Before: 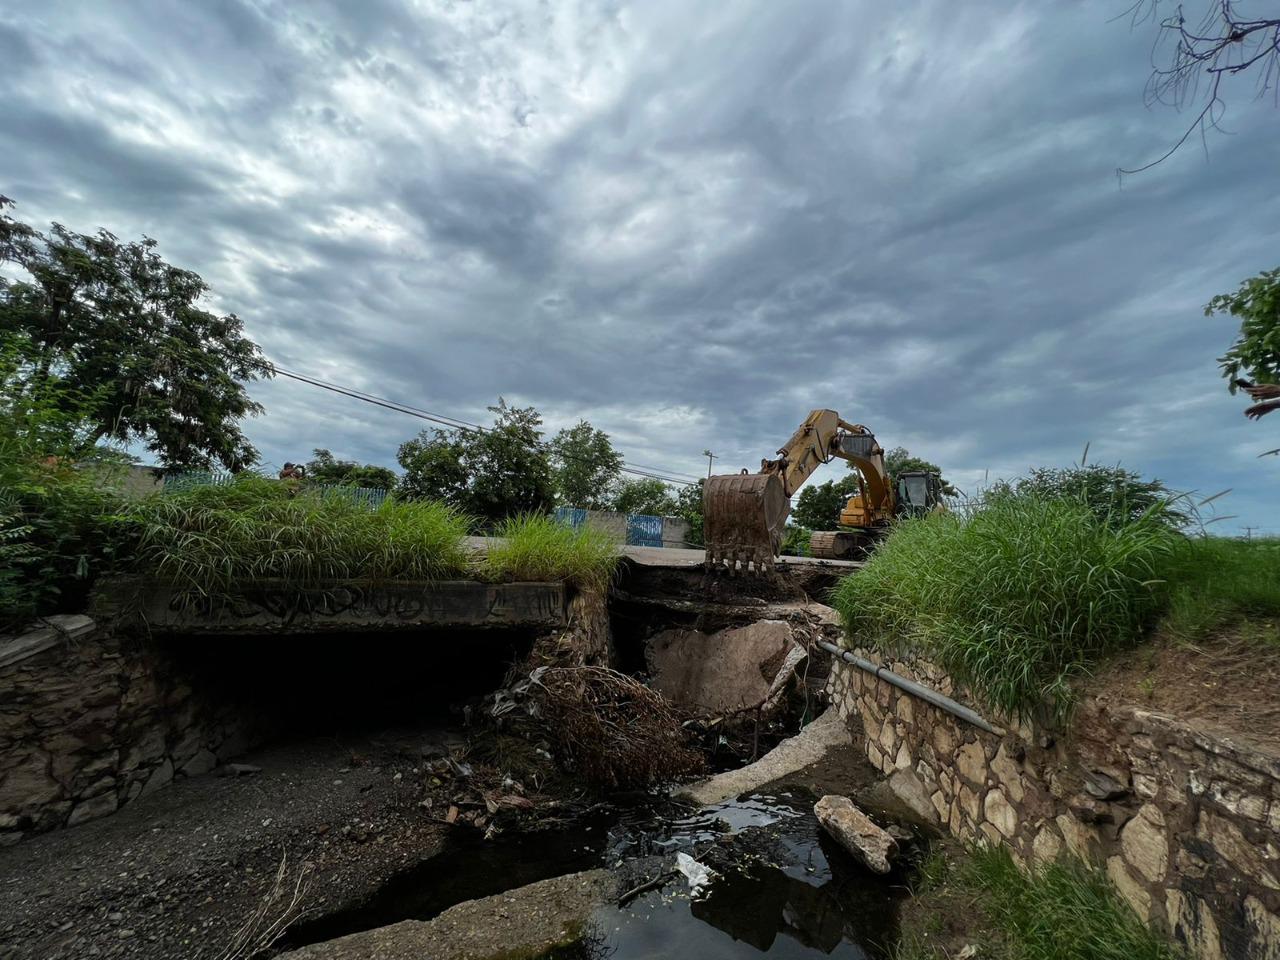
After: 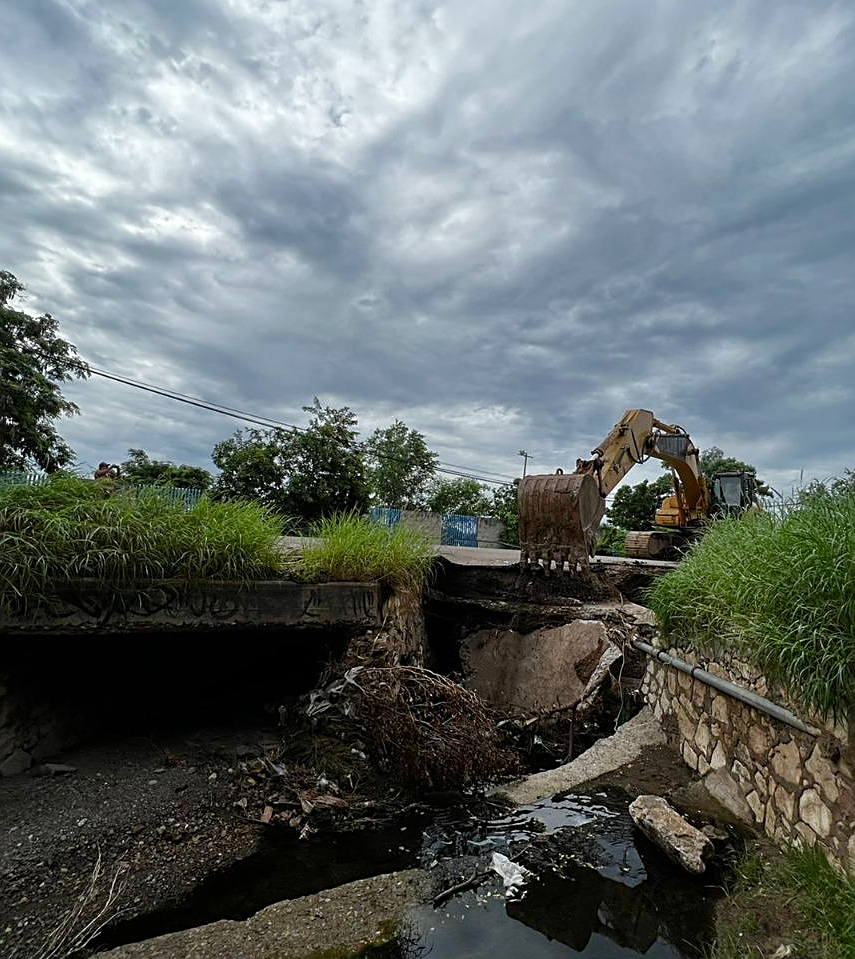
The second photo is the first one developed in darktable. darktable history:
sharpen: on, module defaults
color balance rgb: perceptual saturation grading › global saturation 0.403%, perceptual saturation grading › highlights -32.354%, perceptual saturation grading › mid-tones 5.213%, perceptual saturation grading › shadows 18.708%
crop and rotate: left 14.495%, right 18.699%
